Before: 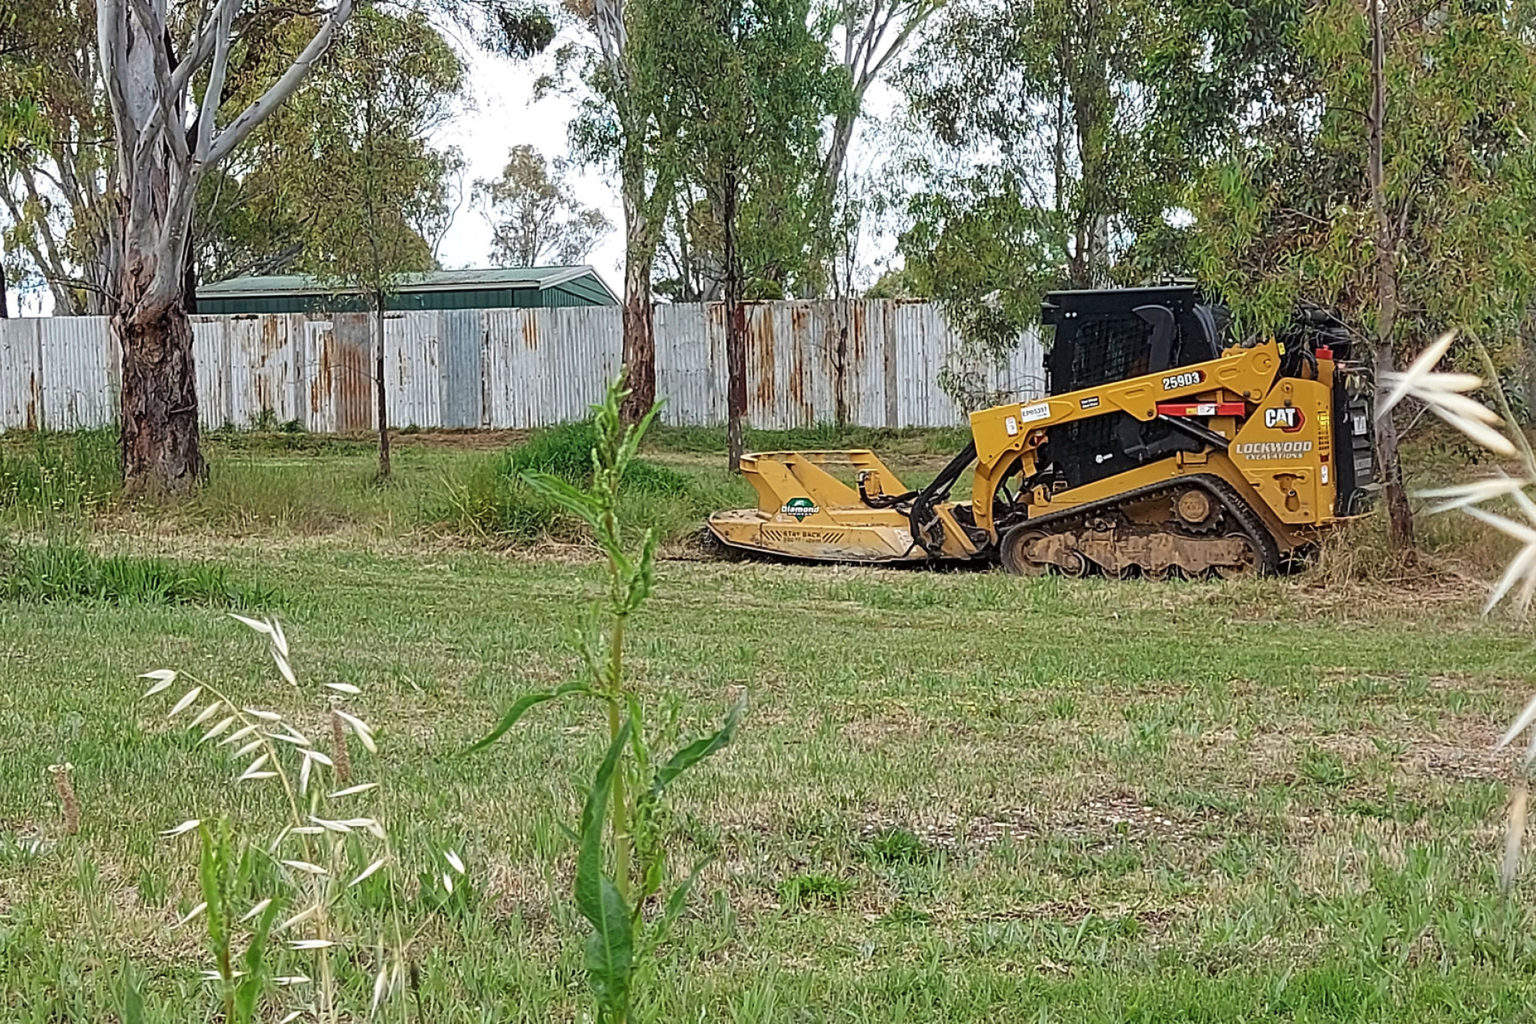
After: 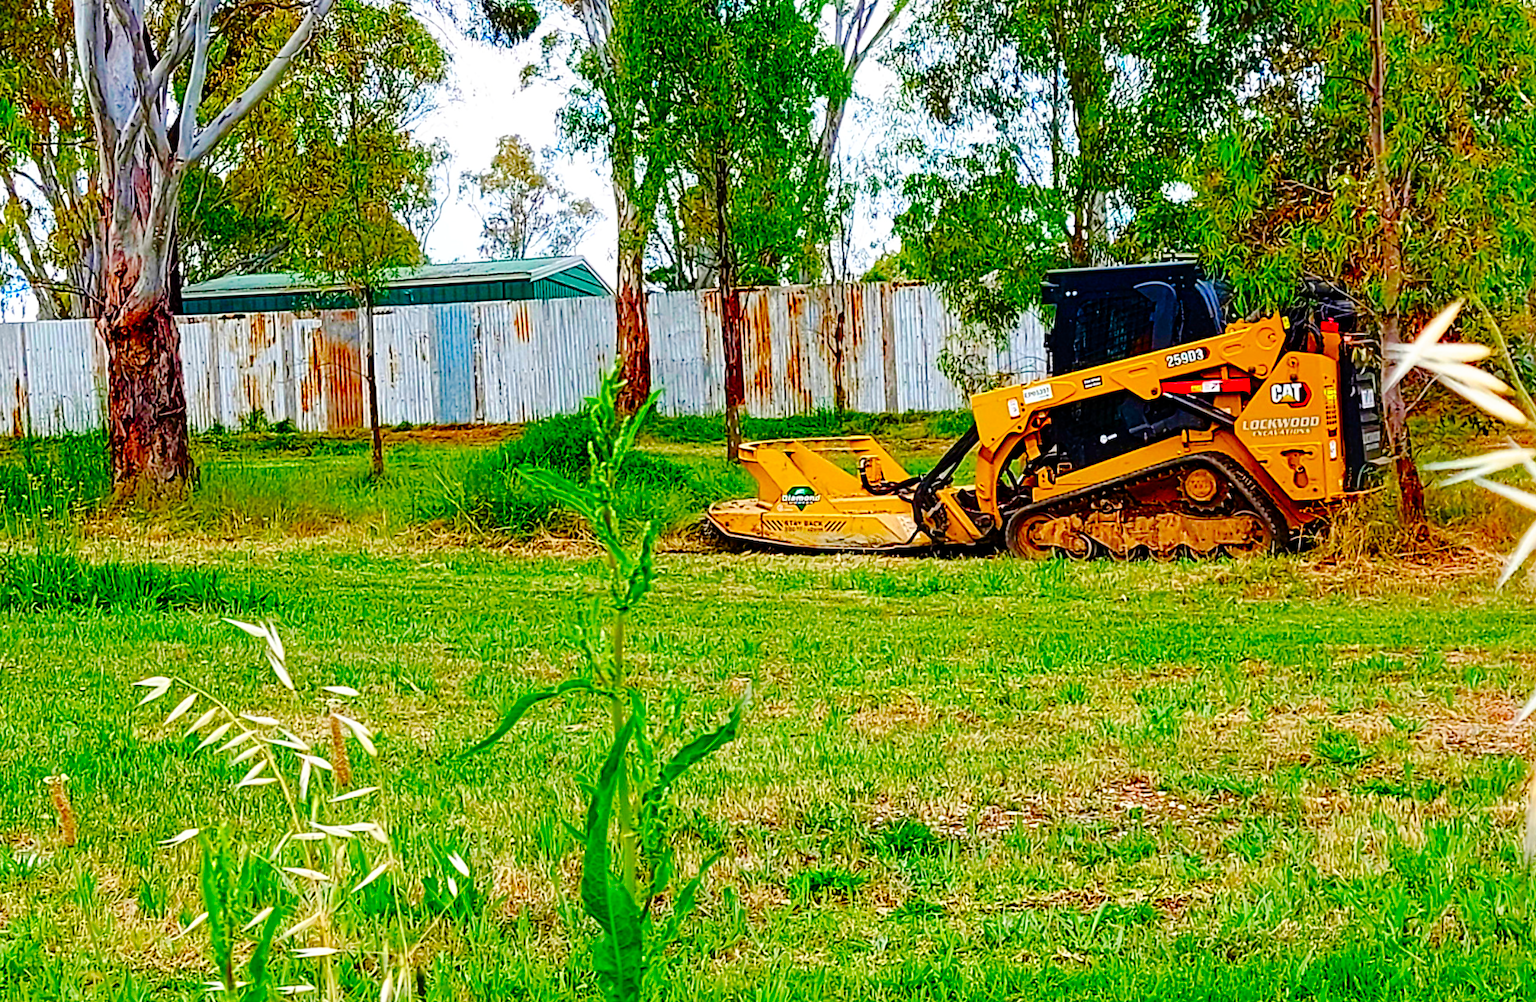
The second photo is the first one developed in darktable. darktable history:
tone curve: curves: ch0 [(0, 0) (0.003, 0) (0.011, 0.001) (0.025, 0.001) (0.044, 0.003) (0.069, 0.009) (0.1, 0.018) (0.136, 0.032) (0.177, 0.074) (0.224, 0.13) (0.277, 0.218) (0.335, 0.321) (0.399, 0.425) (0.468, 0.523) (0.543, 0.617) (0.623, 0.708) (0.709, 0.789) (0.801, 0.873) (0.898, 0.967) (1, 1)], preserve colors none
local contrast: mode bilateral grid, contrast 15, coarseness 36, detail 105%, midtone range 0.2
color balance rgb: perceptual saturation grading › global saturation 24.74%, perceptual saturation grading › highlights -51.22%, perceptual saturation grading › mid-tones 19.16%, perceptual saturation grading › shadows 60.98%, global vibrance 50%
rotate and perspective: rotation -1.42°, crop left 0.016, crop right 0.984, crop top 0.035, crop bottom 0.965
color correction: saturation 1.8
